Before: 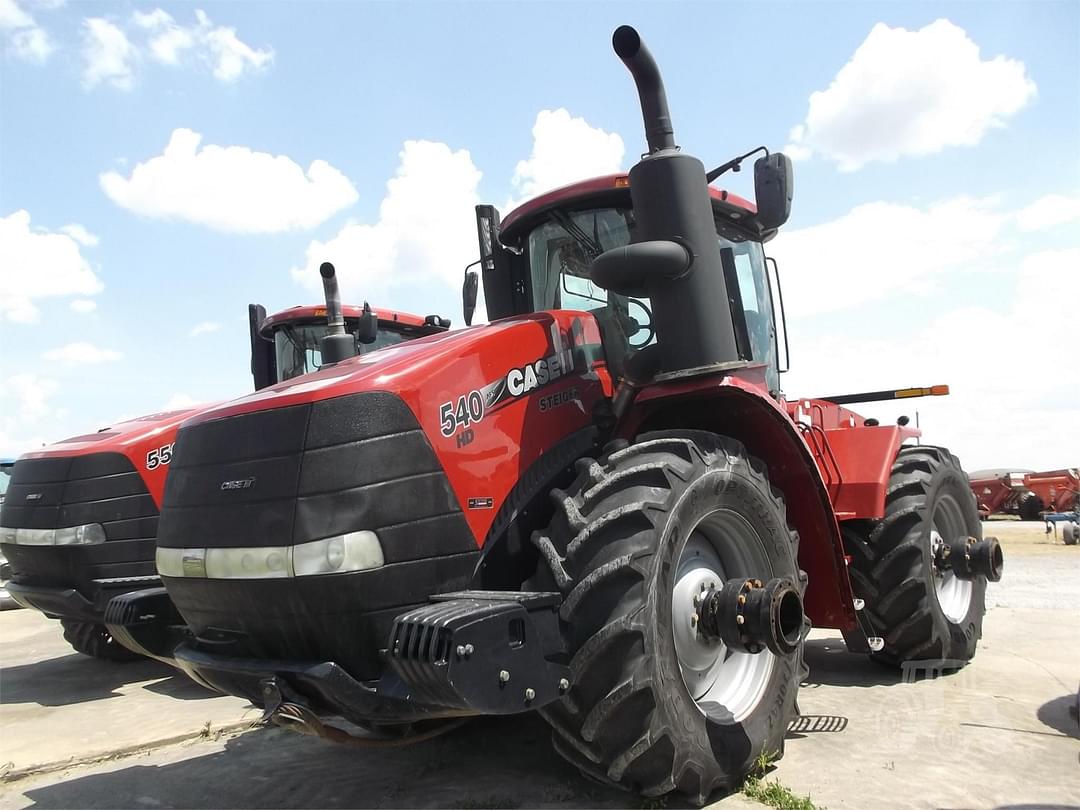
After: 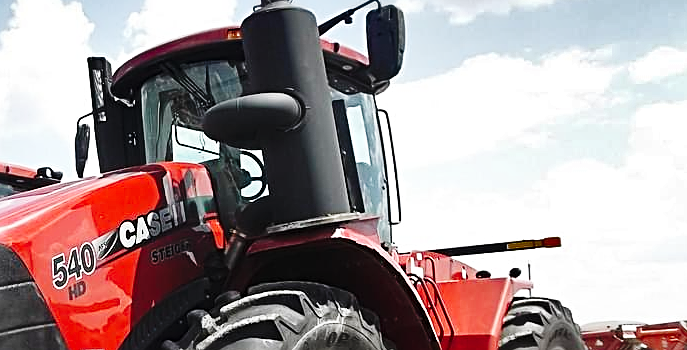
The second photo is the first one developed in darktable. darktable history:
white balance: emerald 1
sharpen: radius 3.025, amount 0.757
shadows and highlights: shadows 20.91, highlights -82.73, soften with gaussian
crop: left 36.005%, top 18.293%, right 0.31%, bottom 38.444%
base curve: curves: ch0 [(0, 0) (0.036, 0.025) (0.121, 0.166) (0.206, 0.329) (0.605, 0.79) (1, 1)], preserve colors none
